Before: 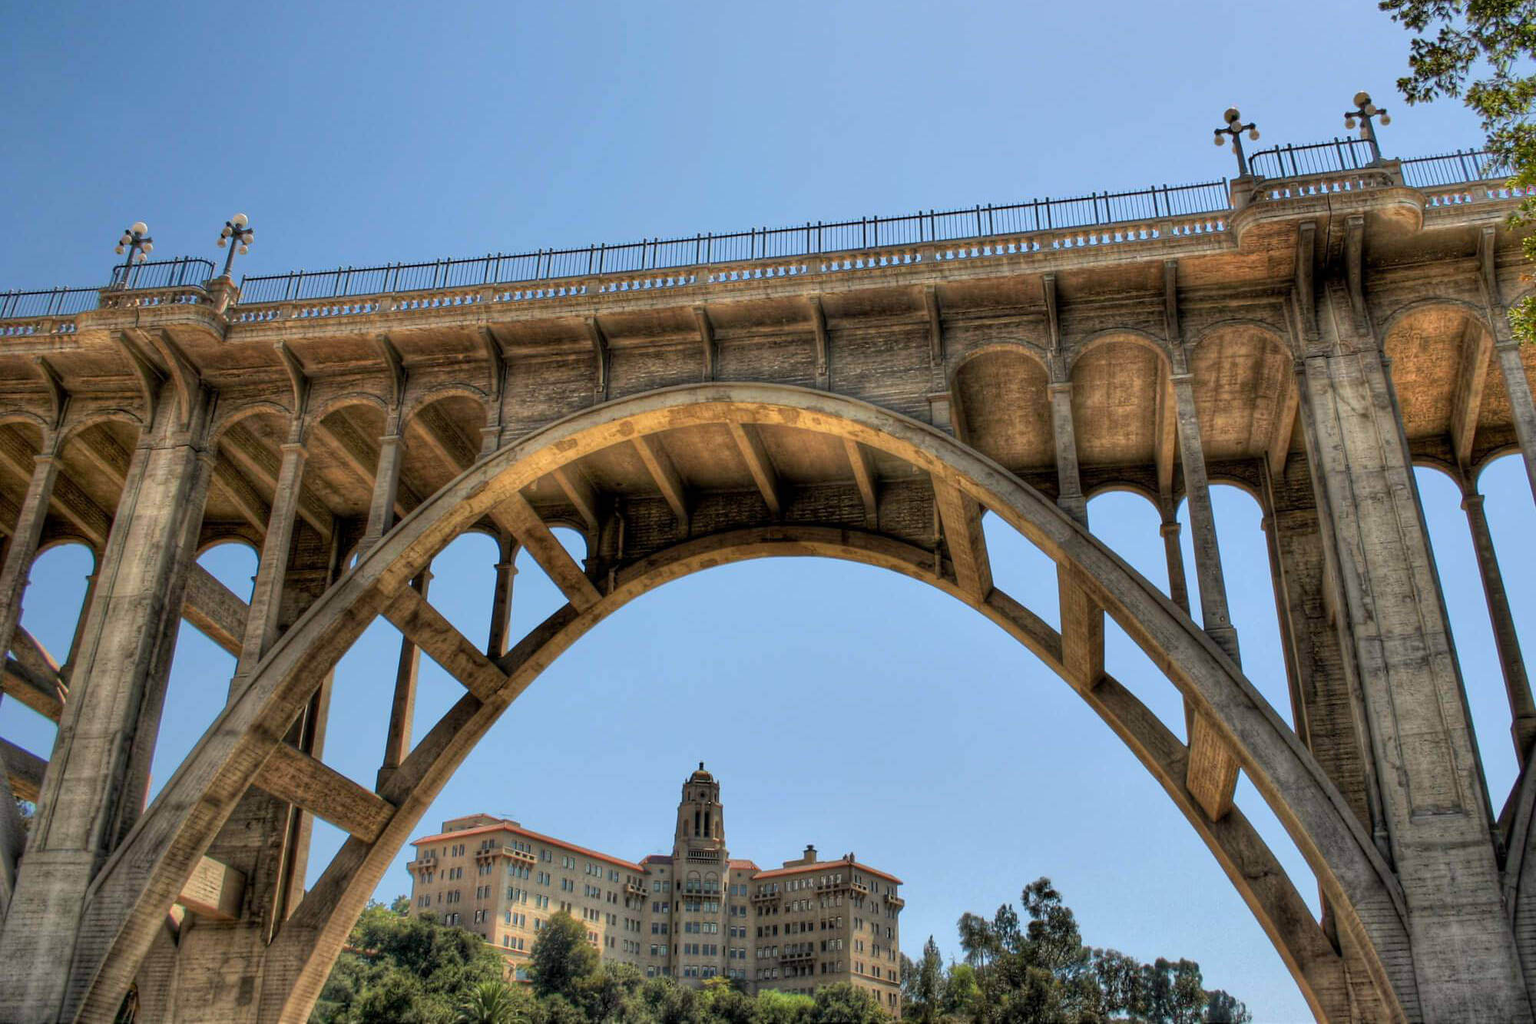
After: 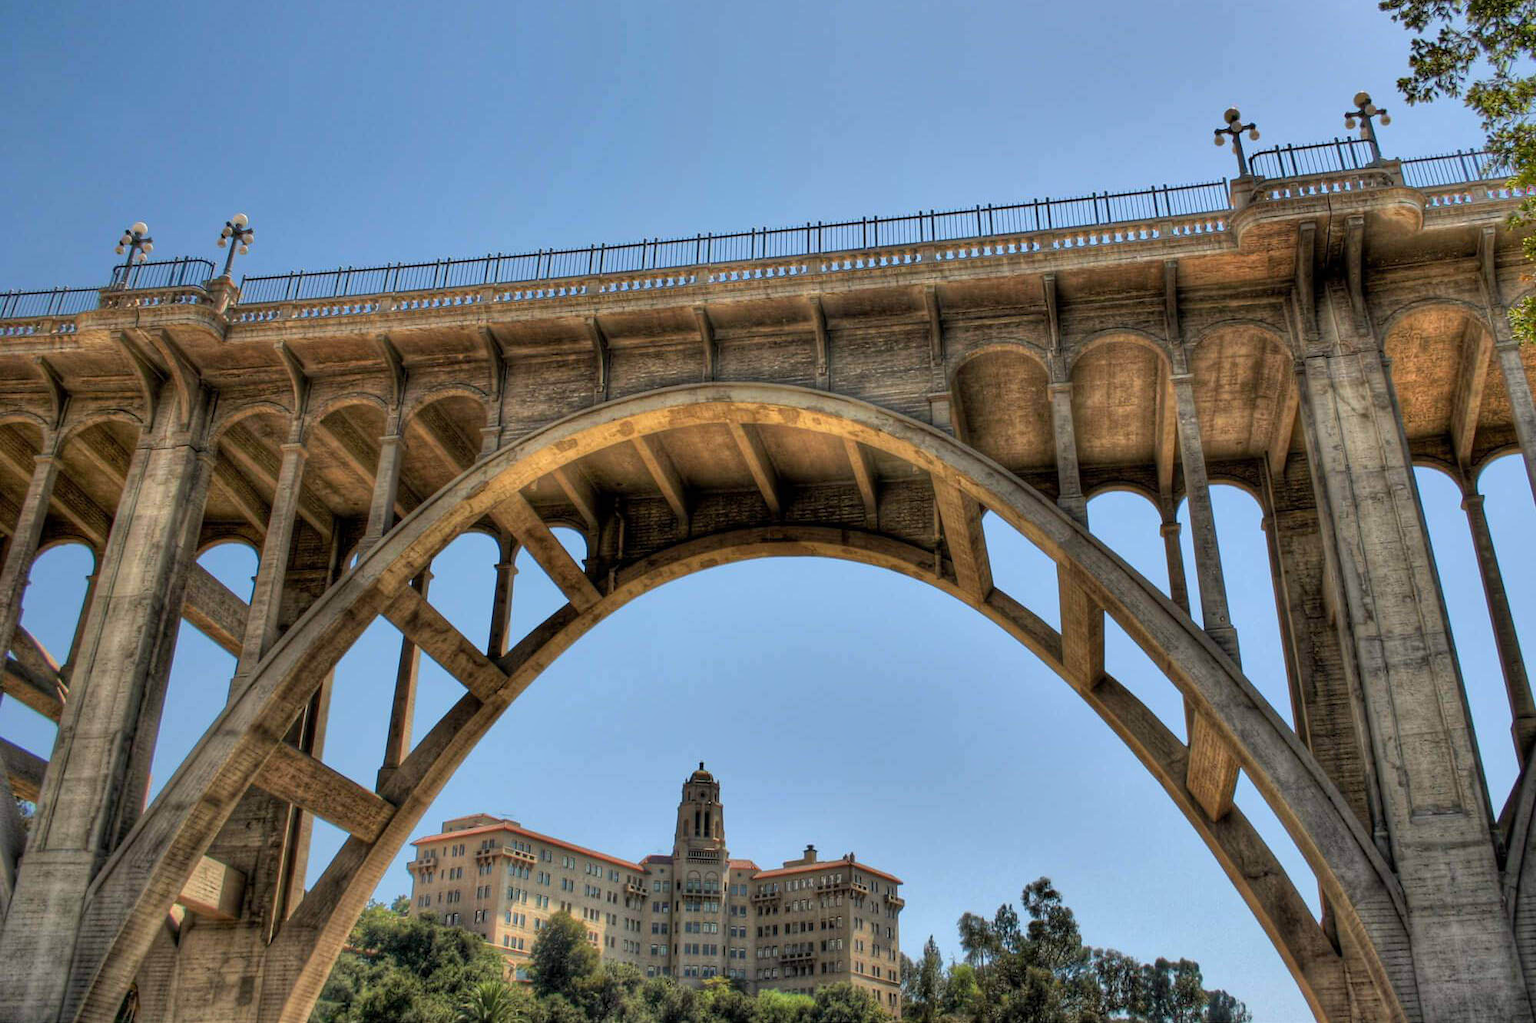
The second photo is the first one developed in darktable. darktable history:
shadows and highlights: radius 106.96, shadows 23.55, highlights -59.35, low approximation 0.01, soften with gaussian
